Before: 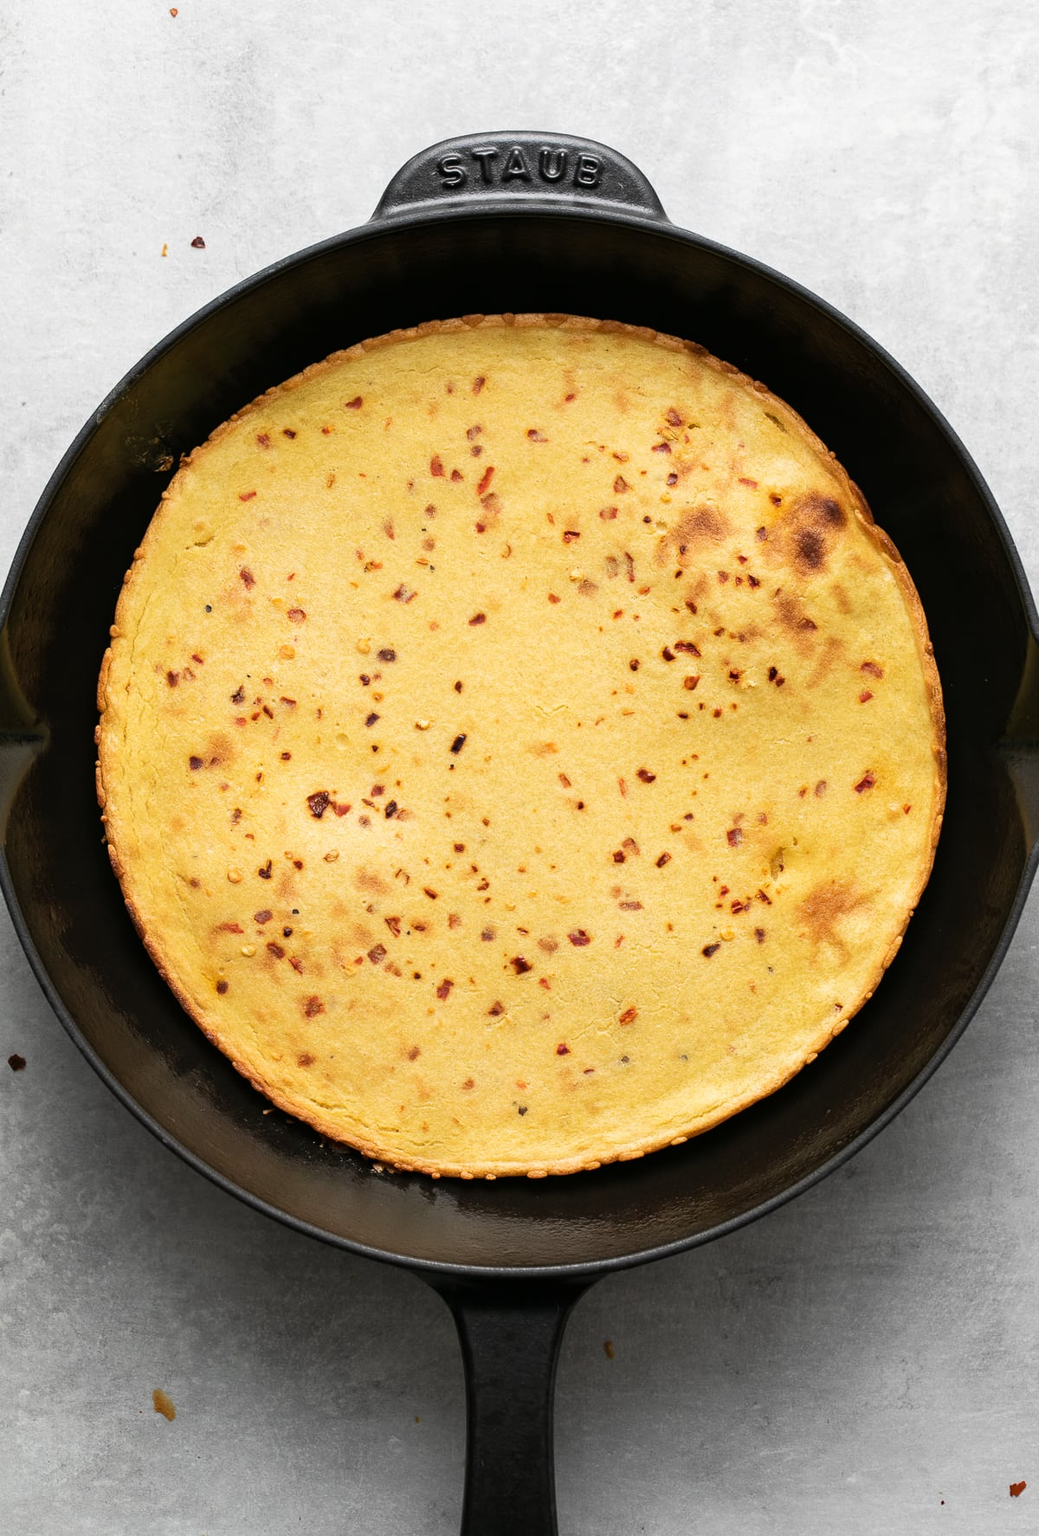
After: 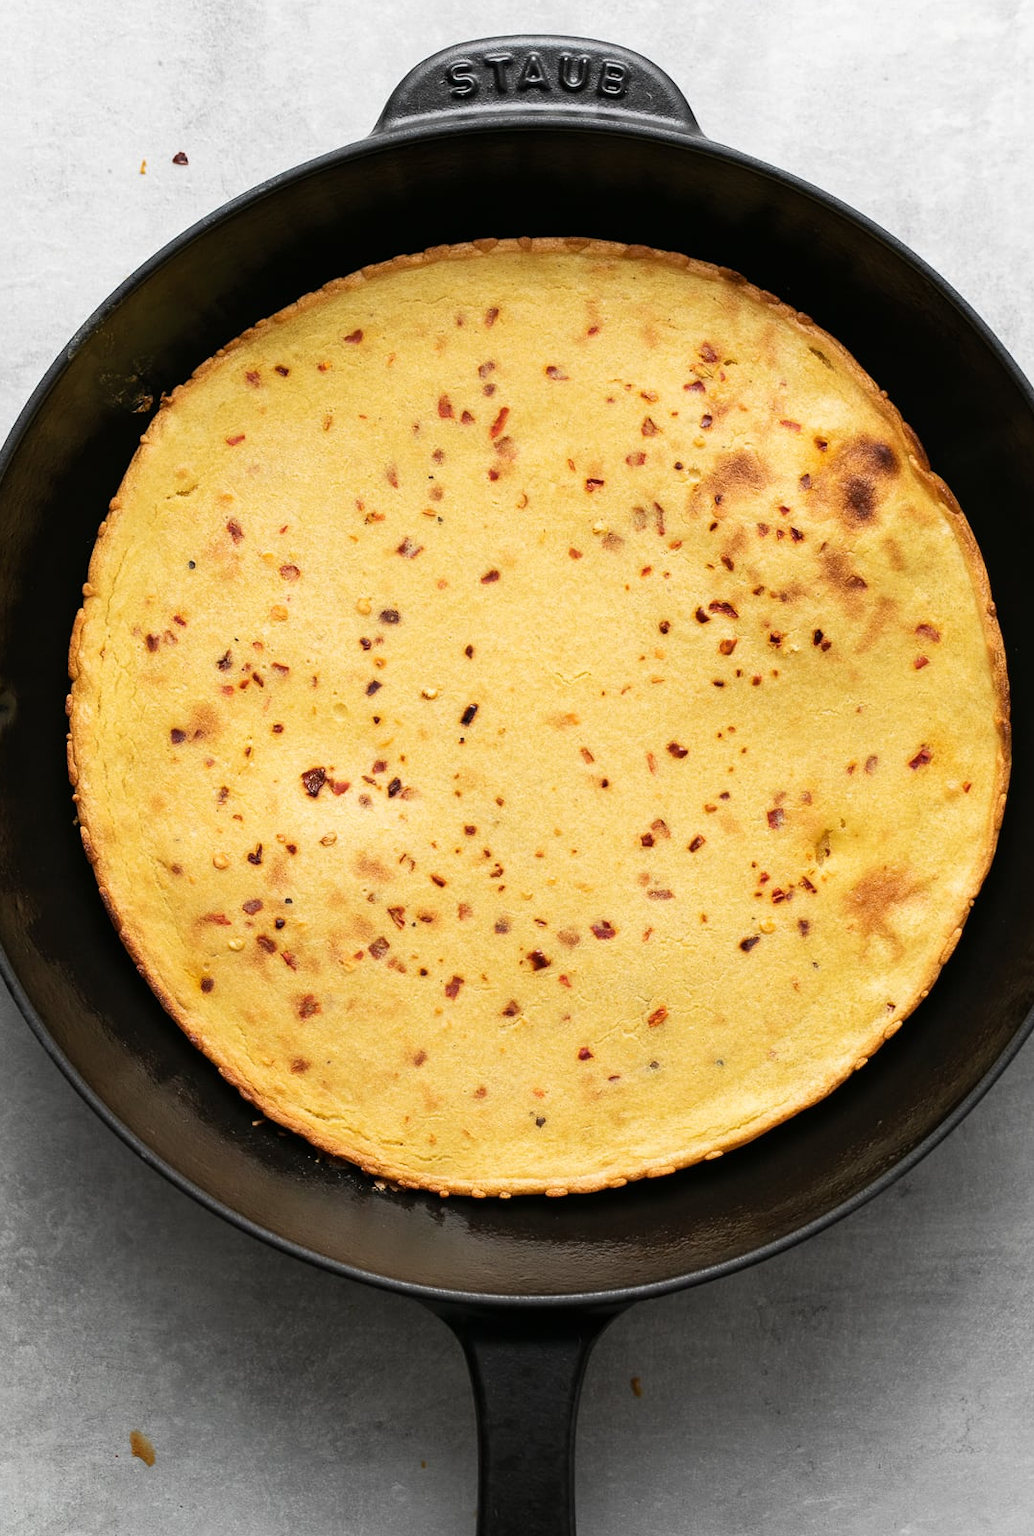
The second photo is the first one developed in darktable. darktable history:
crop: left 3.434%, top 6.509%, right 6.796%, bottom 3.344%
